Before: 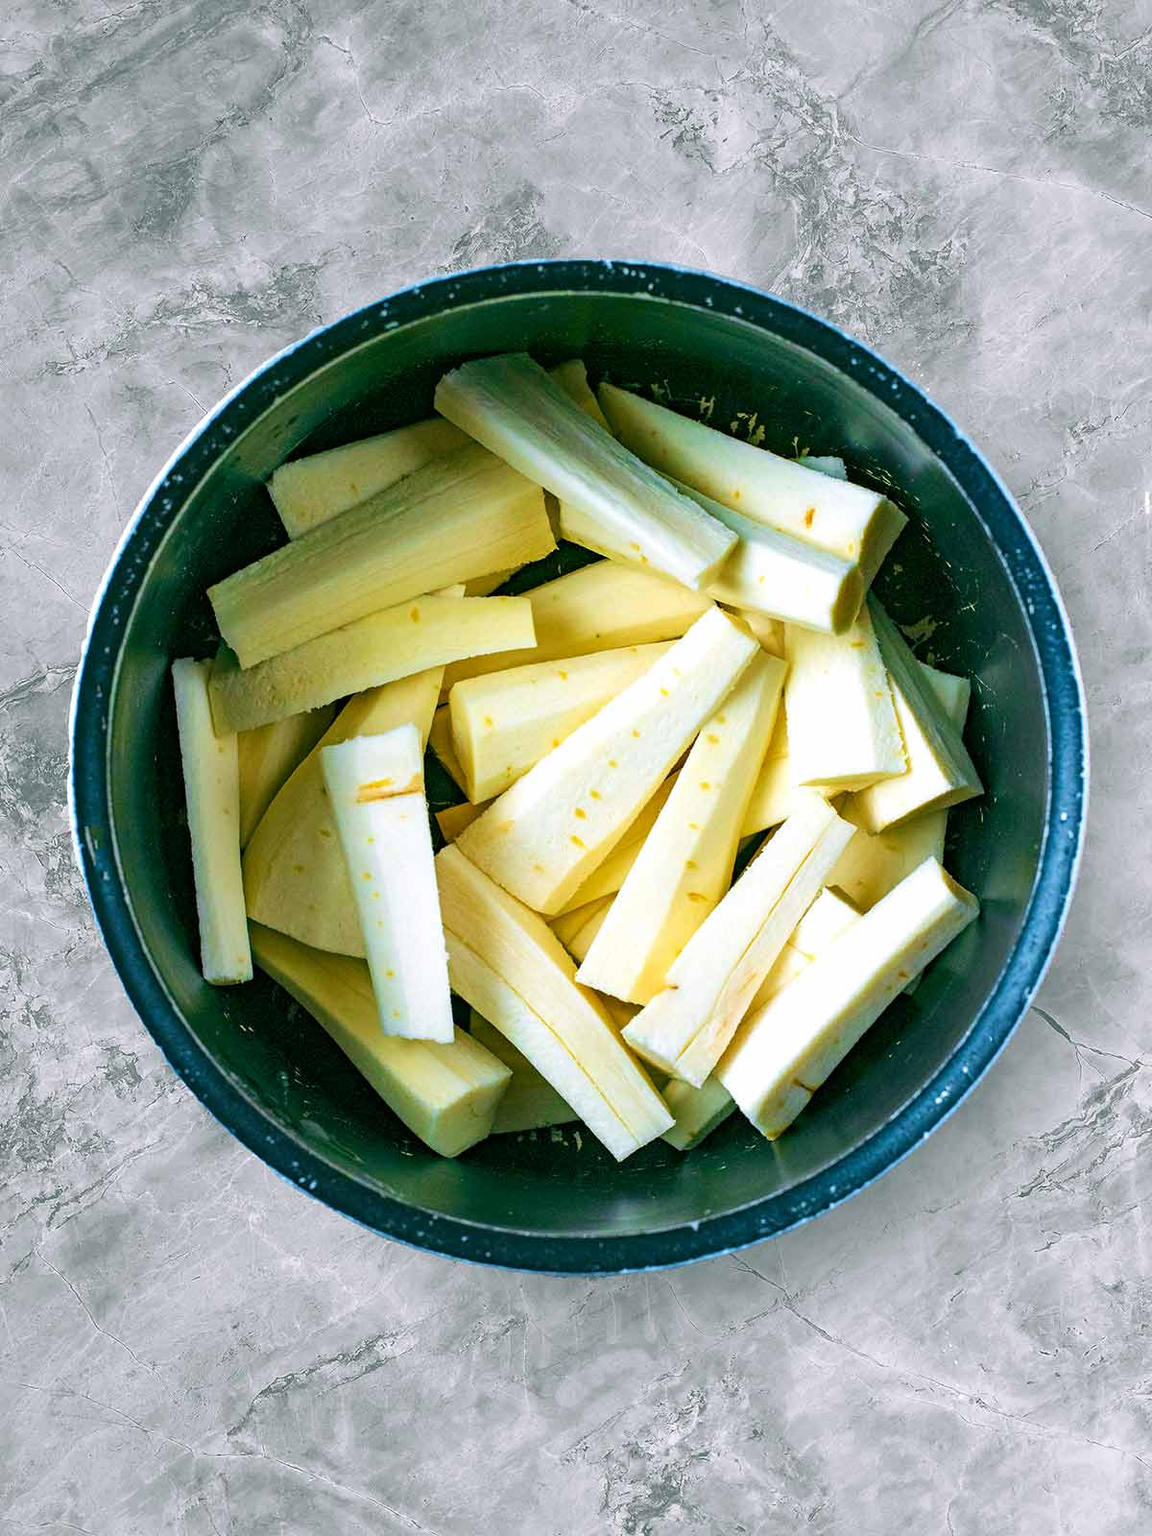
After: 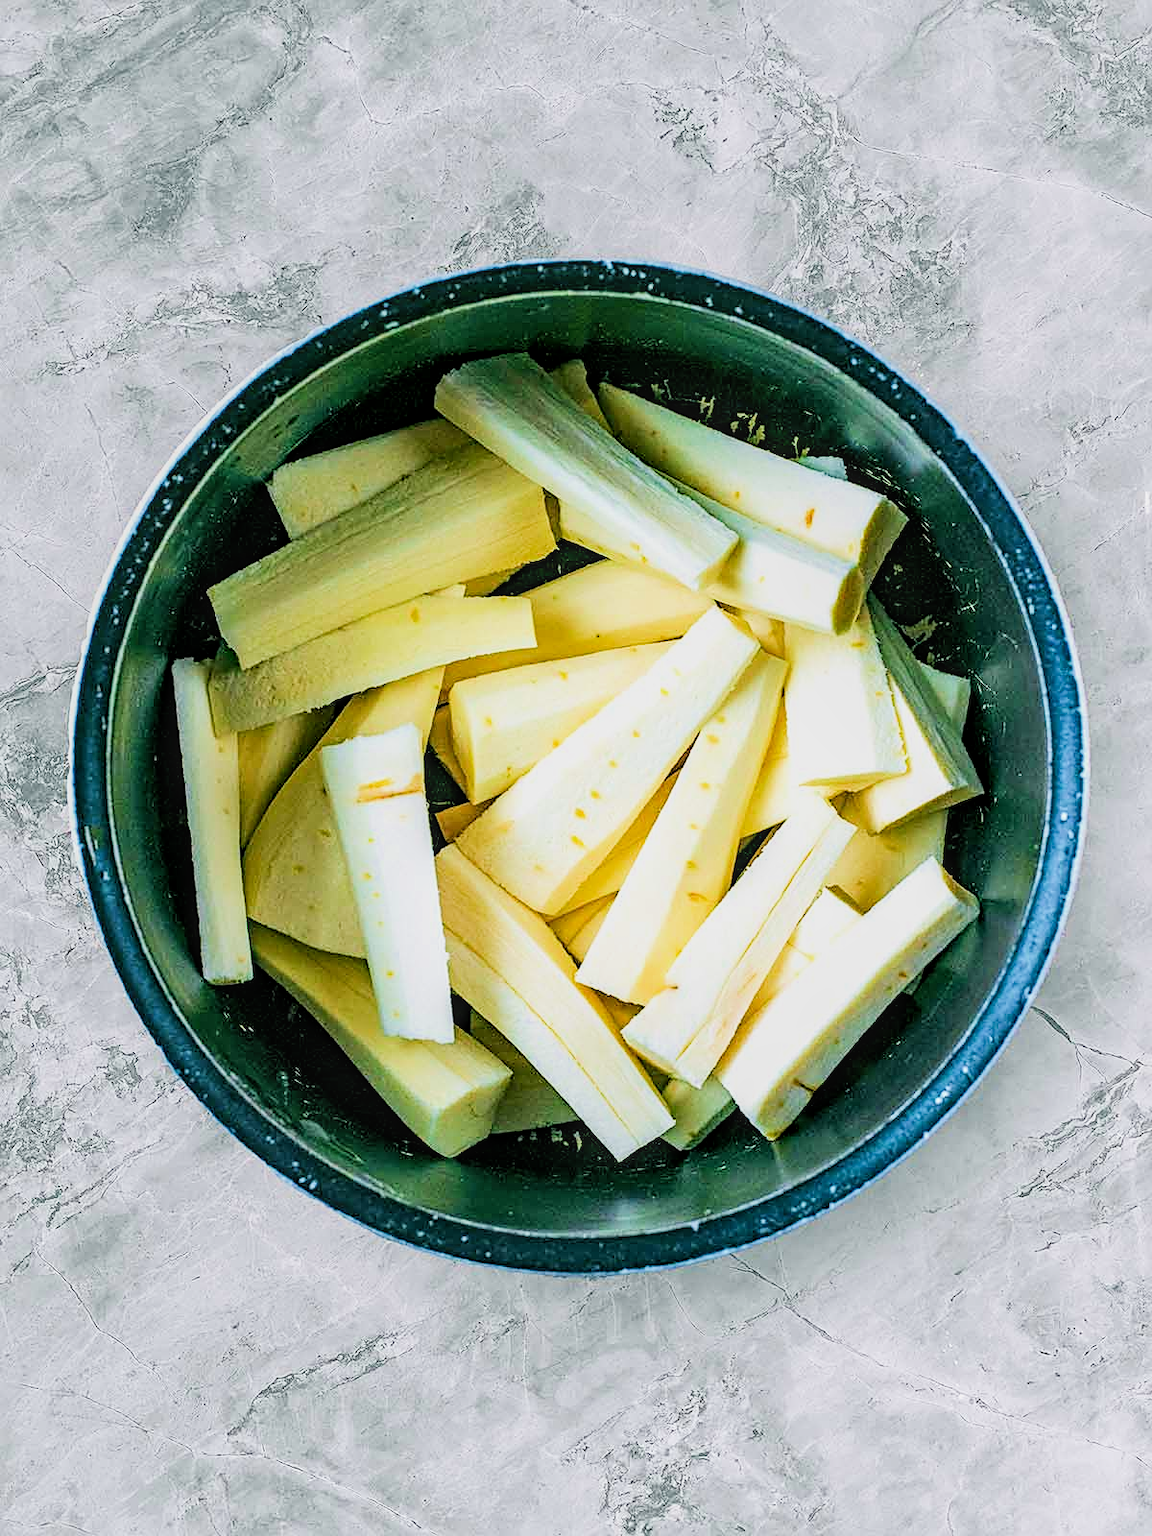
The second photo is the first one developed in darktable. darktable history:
local contrast: on, module defaults
filmic rgb: middle gray luminance 29.25%, black relative exposure -10.37 EV, white relative exposure 5.48 EV, target black luminance 0%, hardness 3.91, latitude 1.07%, contrast 1.132, highlights saturation mix 6.36%, shadows ↔ highlights balance 14.62%
exposure: black level correction 0, exposure 0.698 EV, compensate exposure bias true, compensate highlight preservation false
sharpen: on, module defaults
